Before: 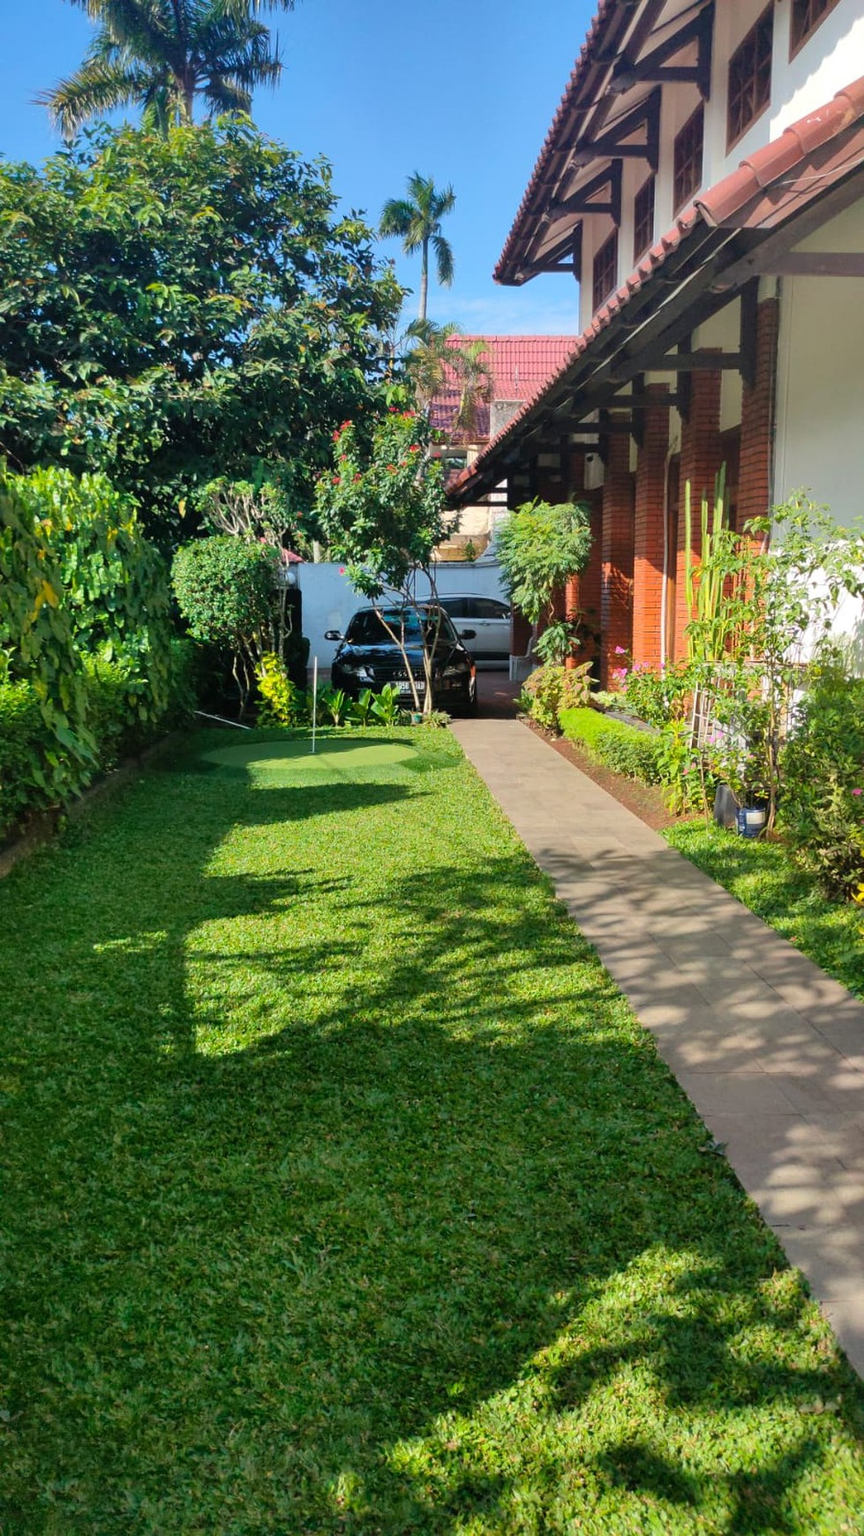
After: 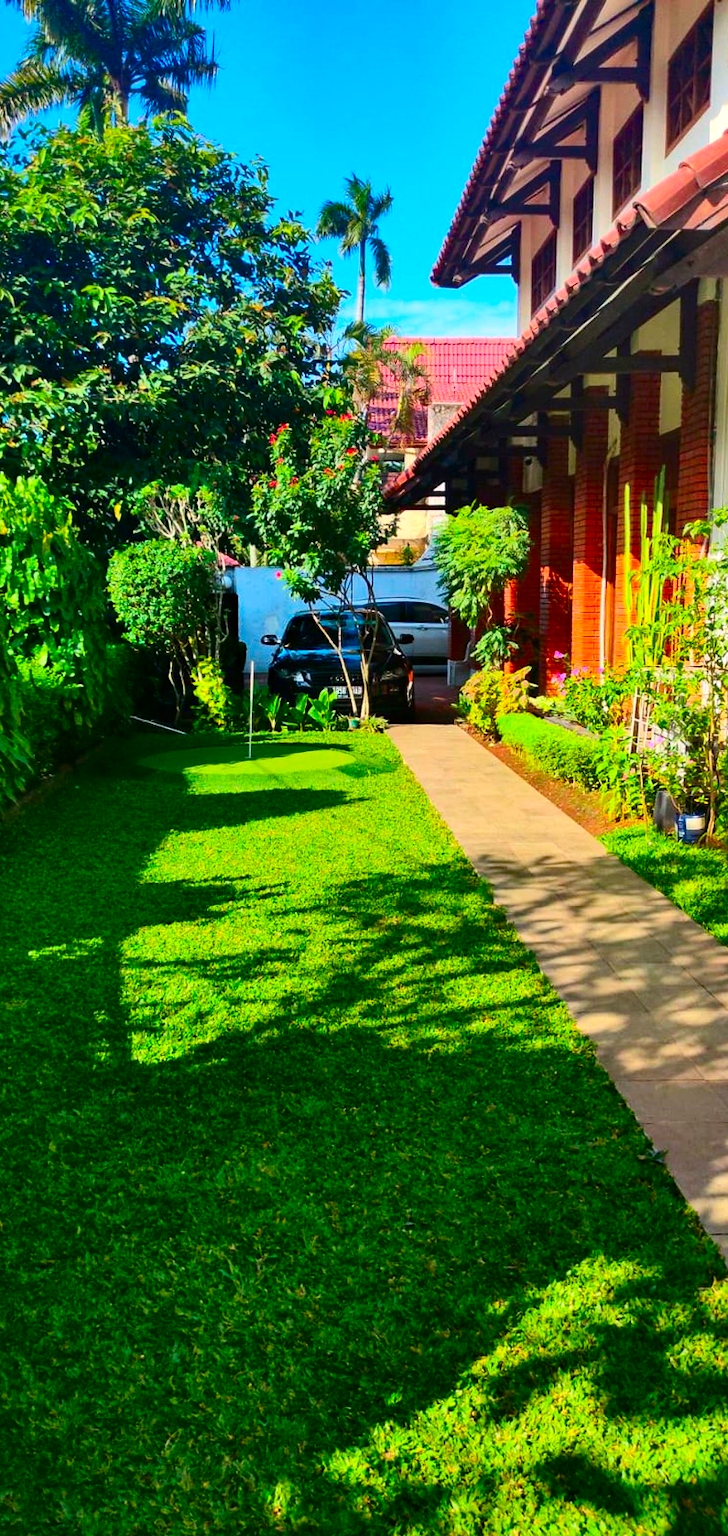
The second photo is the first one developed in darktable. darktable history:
haze removal: compatibility mode true, adaptive false
tone equalizer: -7 EV 0.13 EV, smoothing diameter 25%, edges refinement/feathering 10, preserve details guided filter
crop: left 7.598%, right 7.873%
contrast brightness saturation: contrast 0.26, brightness 0.02, saturation 0.87
